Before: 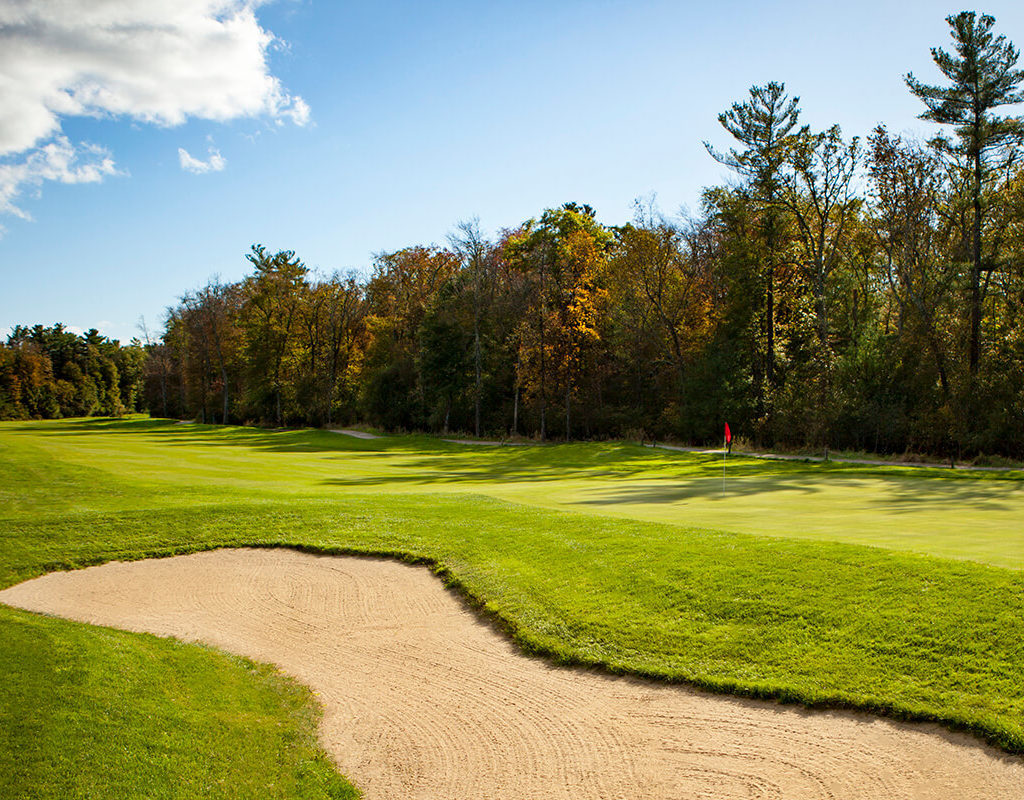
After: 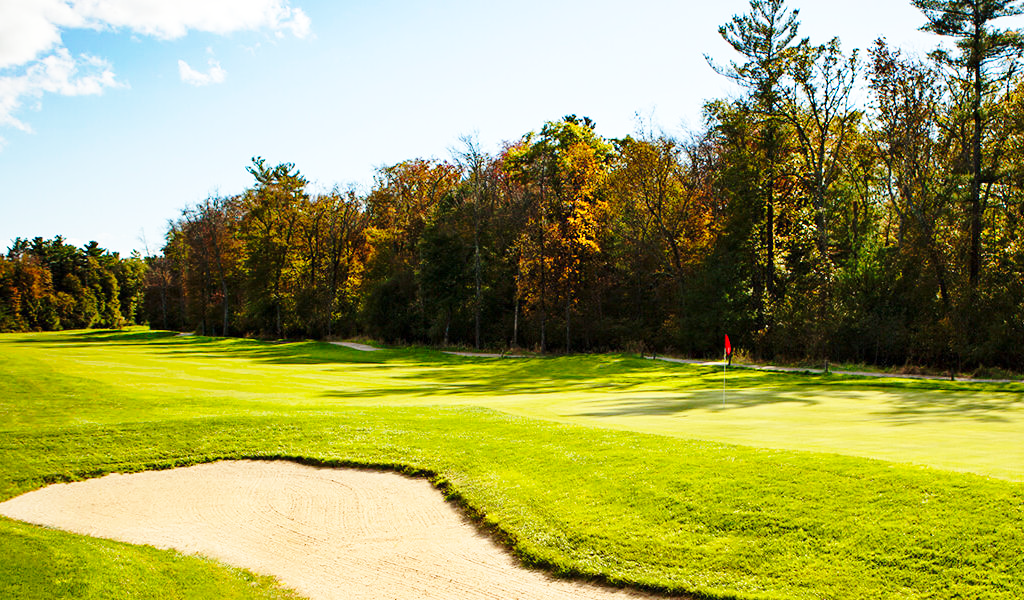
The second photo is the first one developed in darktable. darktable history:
crop: top 11.038%, bottom 13.962%
base curve: curves: ch0 [(0, 0) (0.036, 0.037) (0.121, 0.228) (0.46, 0.76) (0.859, 0.983) (1, 1)], preserve colors none
